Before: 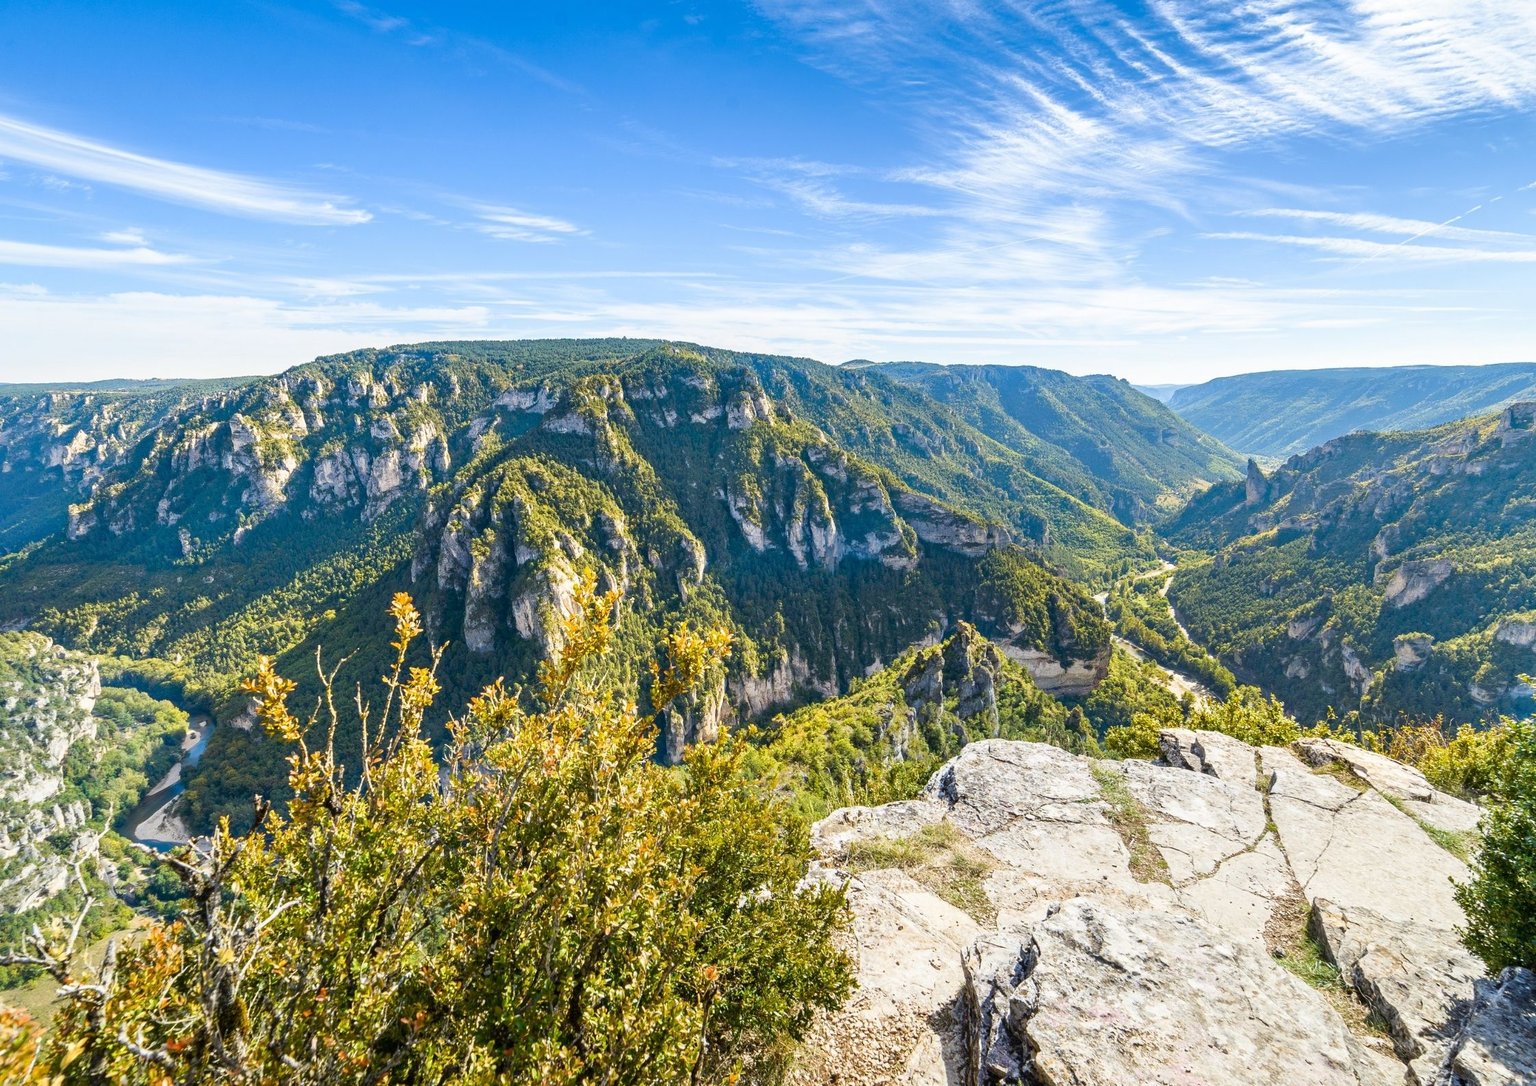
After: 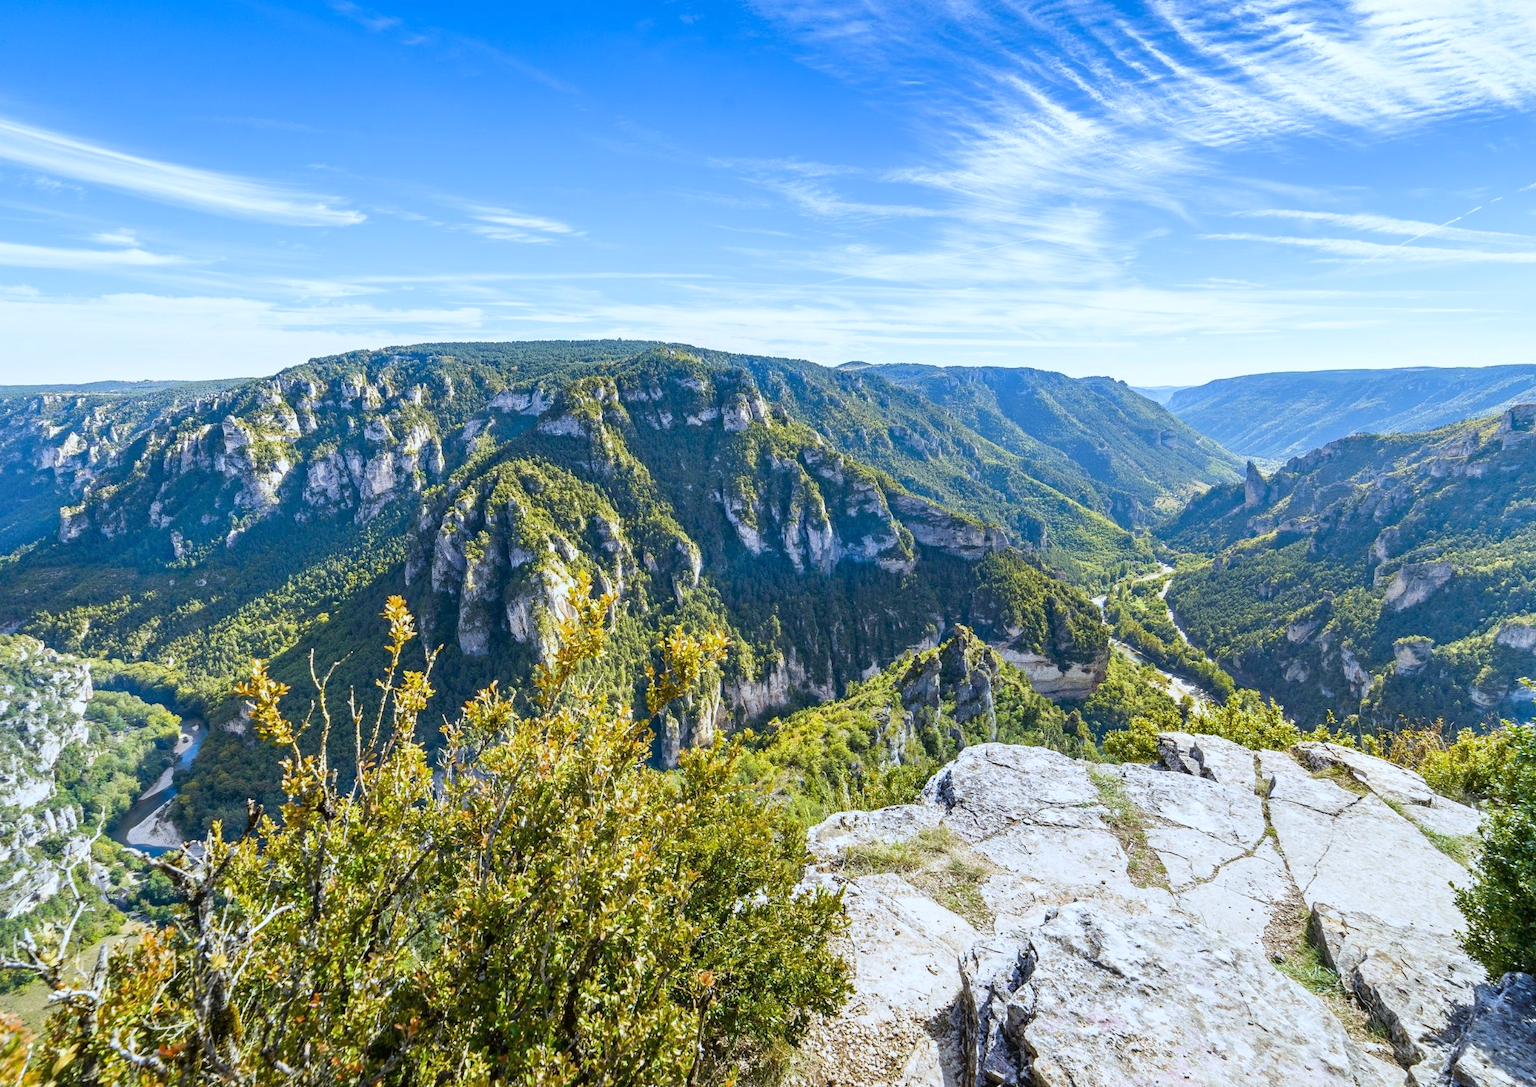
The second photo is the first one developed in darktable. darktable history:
crop and rotate: left 0.614%, top 0.179%, bottom 0.309%
white balance: red 0.931, blue 1.11
